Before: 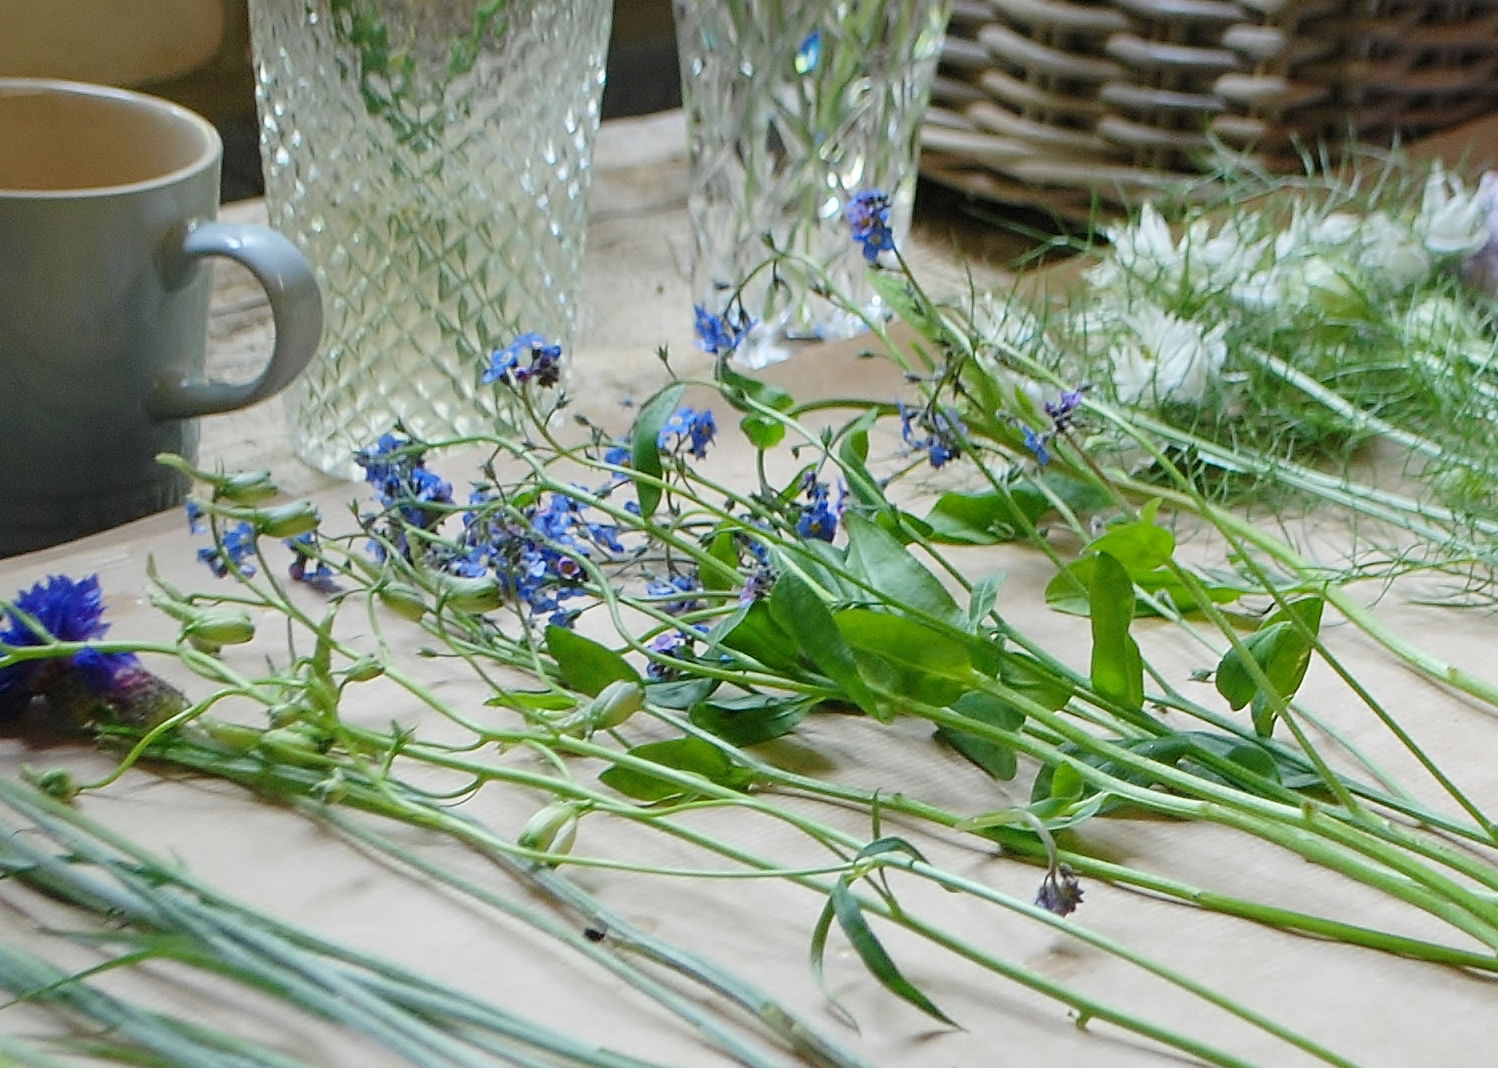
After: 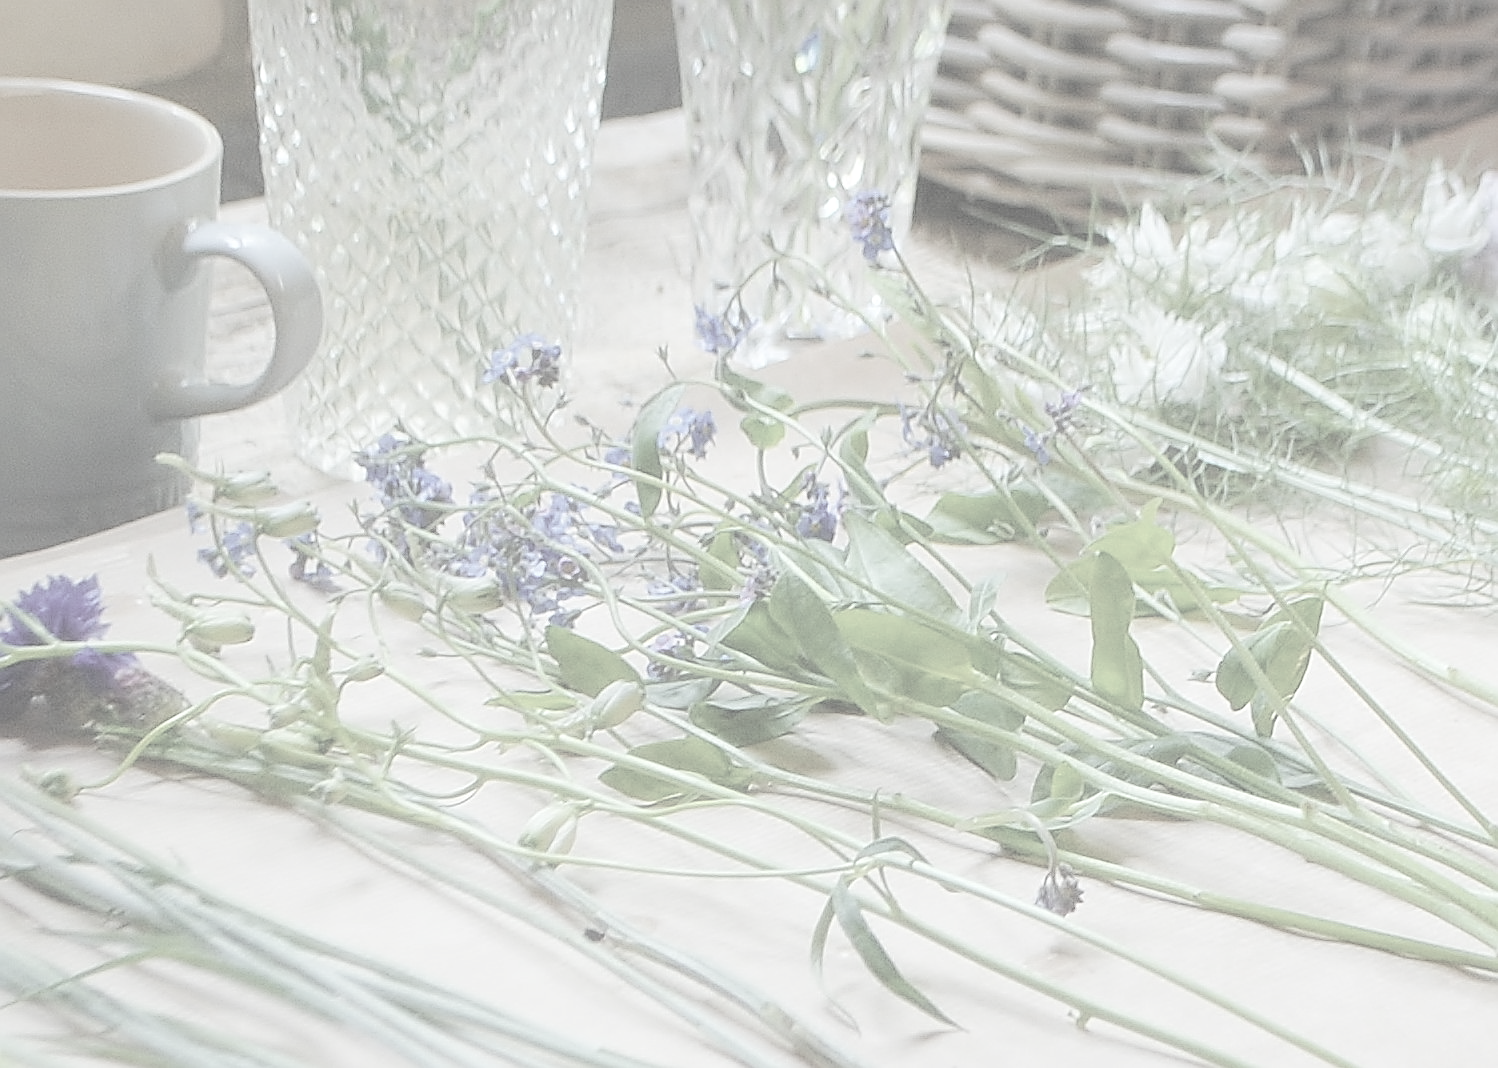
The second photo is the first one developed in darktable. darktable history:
contrast brightness saturation: contrast -0.316, brightness 0.734, saturation -0.798
sharpen: on, module defaults
local contrast: highlights 106%, shadows 97%, detail 120%, midtone range 0.2
exposure: black level correction 0, exposure 0.691 EV, compensate highlight preservation false
haze removal: strength -0.104, compatibility mode true, adaptive false
